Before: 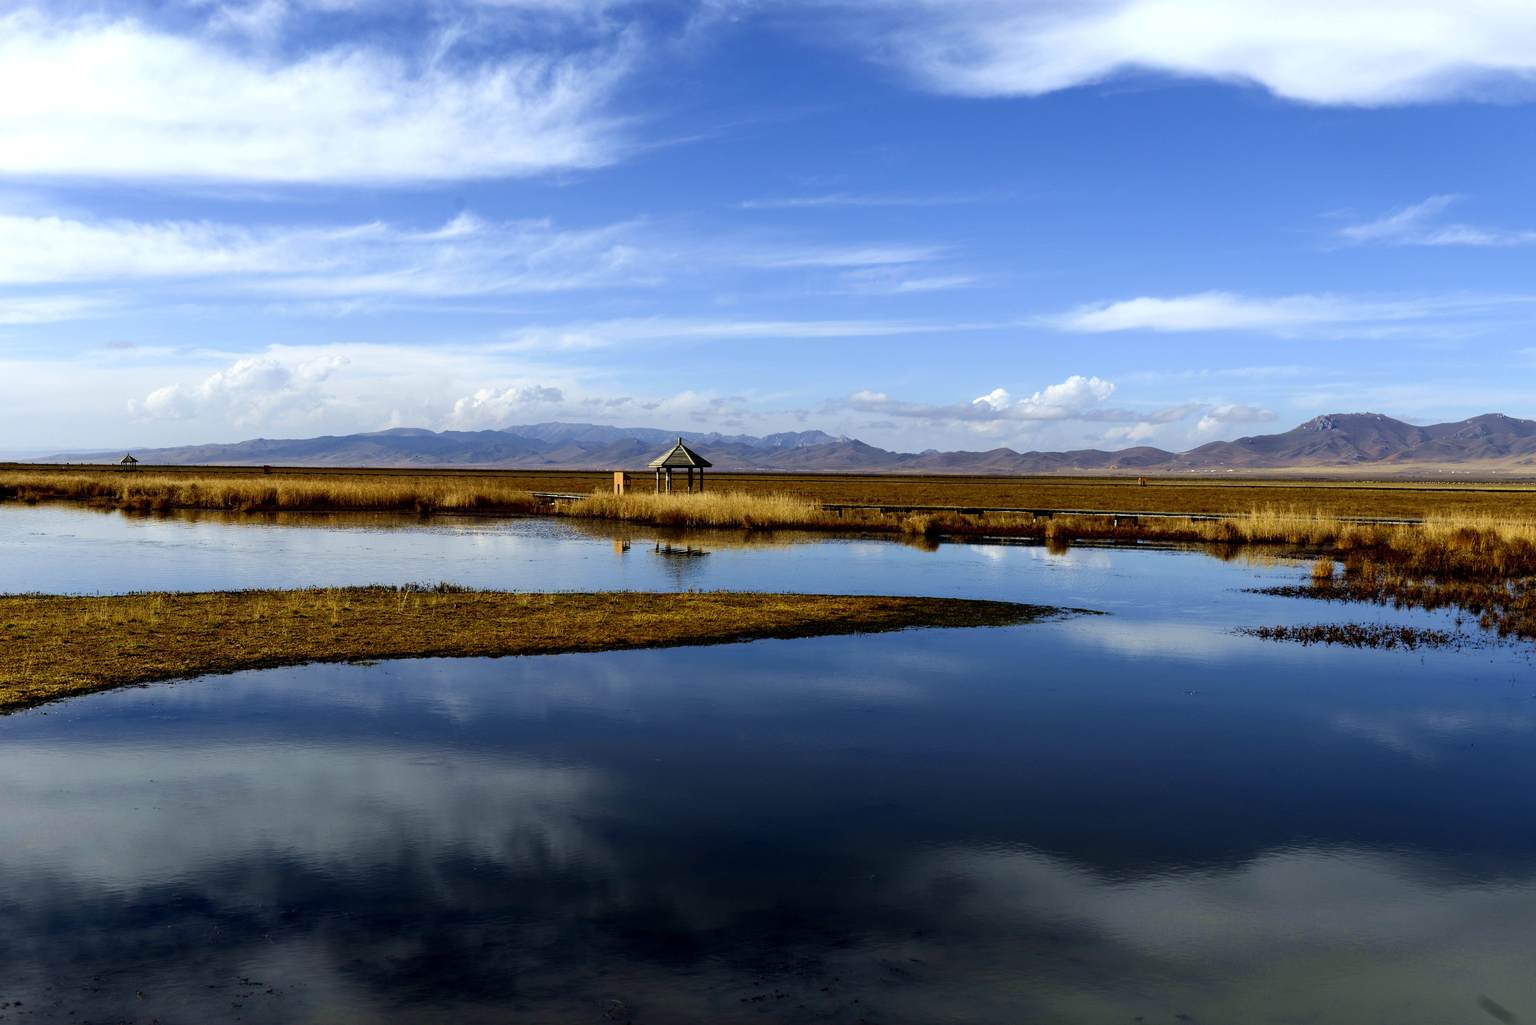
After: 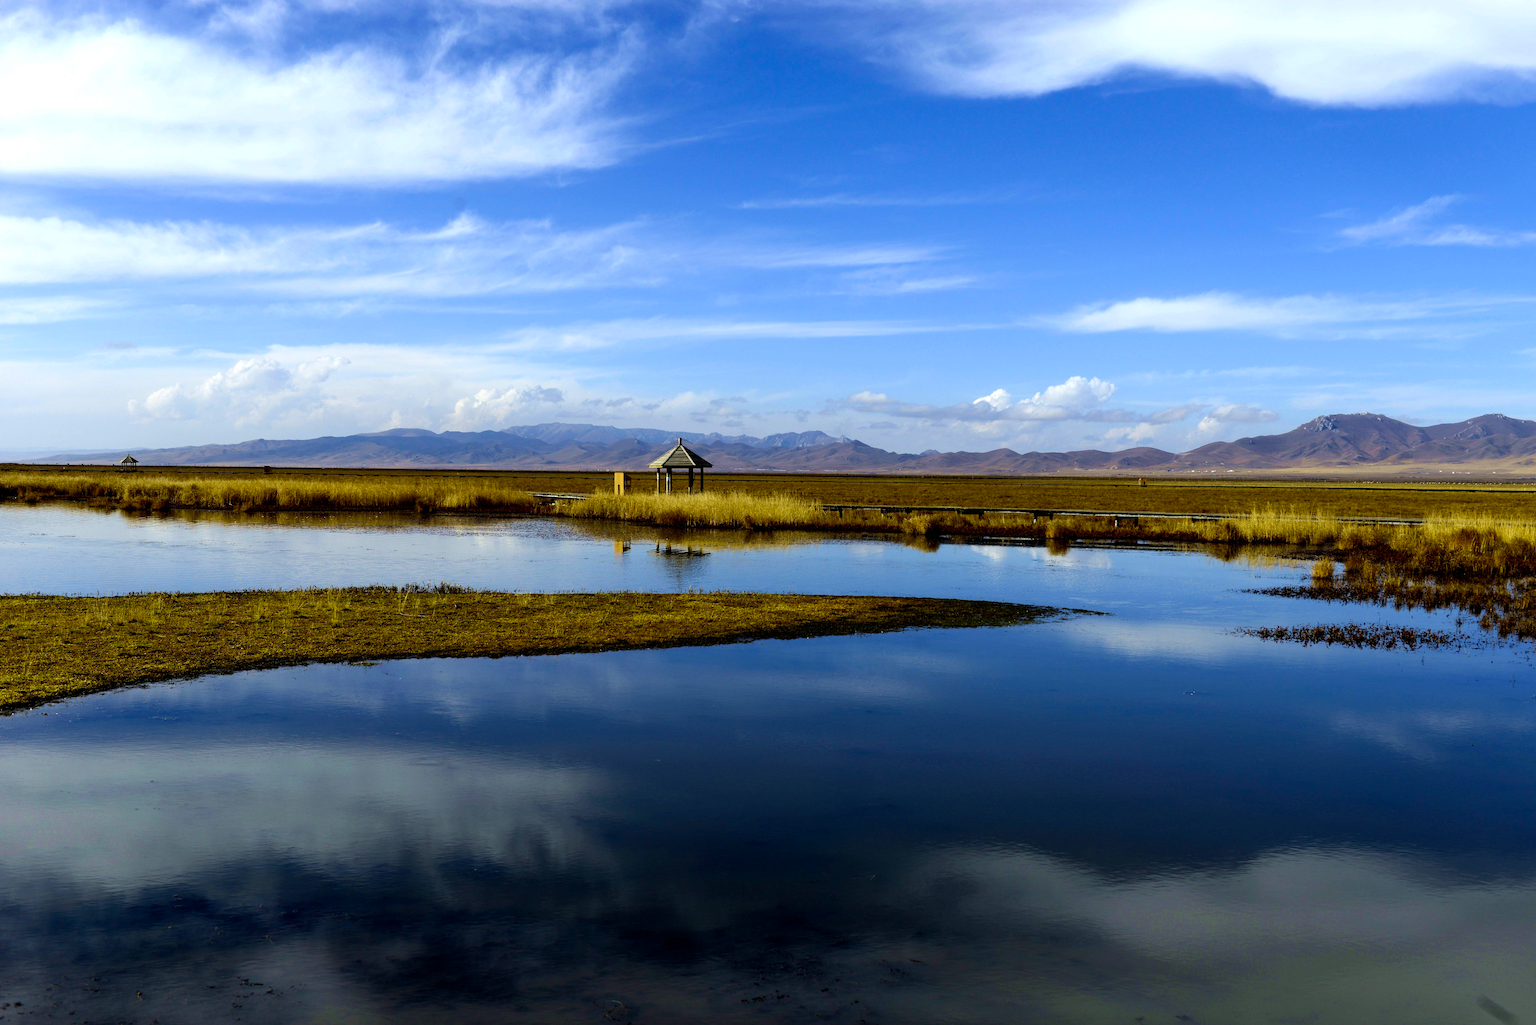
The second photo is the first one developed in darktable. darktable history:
color zones: curves: ch1 [(0.113, 0.438) (0.75, 0.5)]; ch2 [(0.12, 0.526) (0.75, 0.5)]
color balance rgb: perceptual saturation grading › global saturation 20%, global vibrance 20%
